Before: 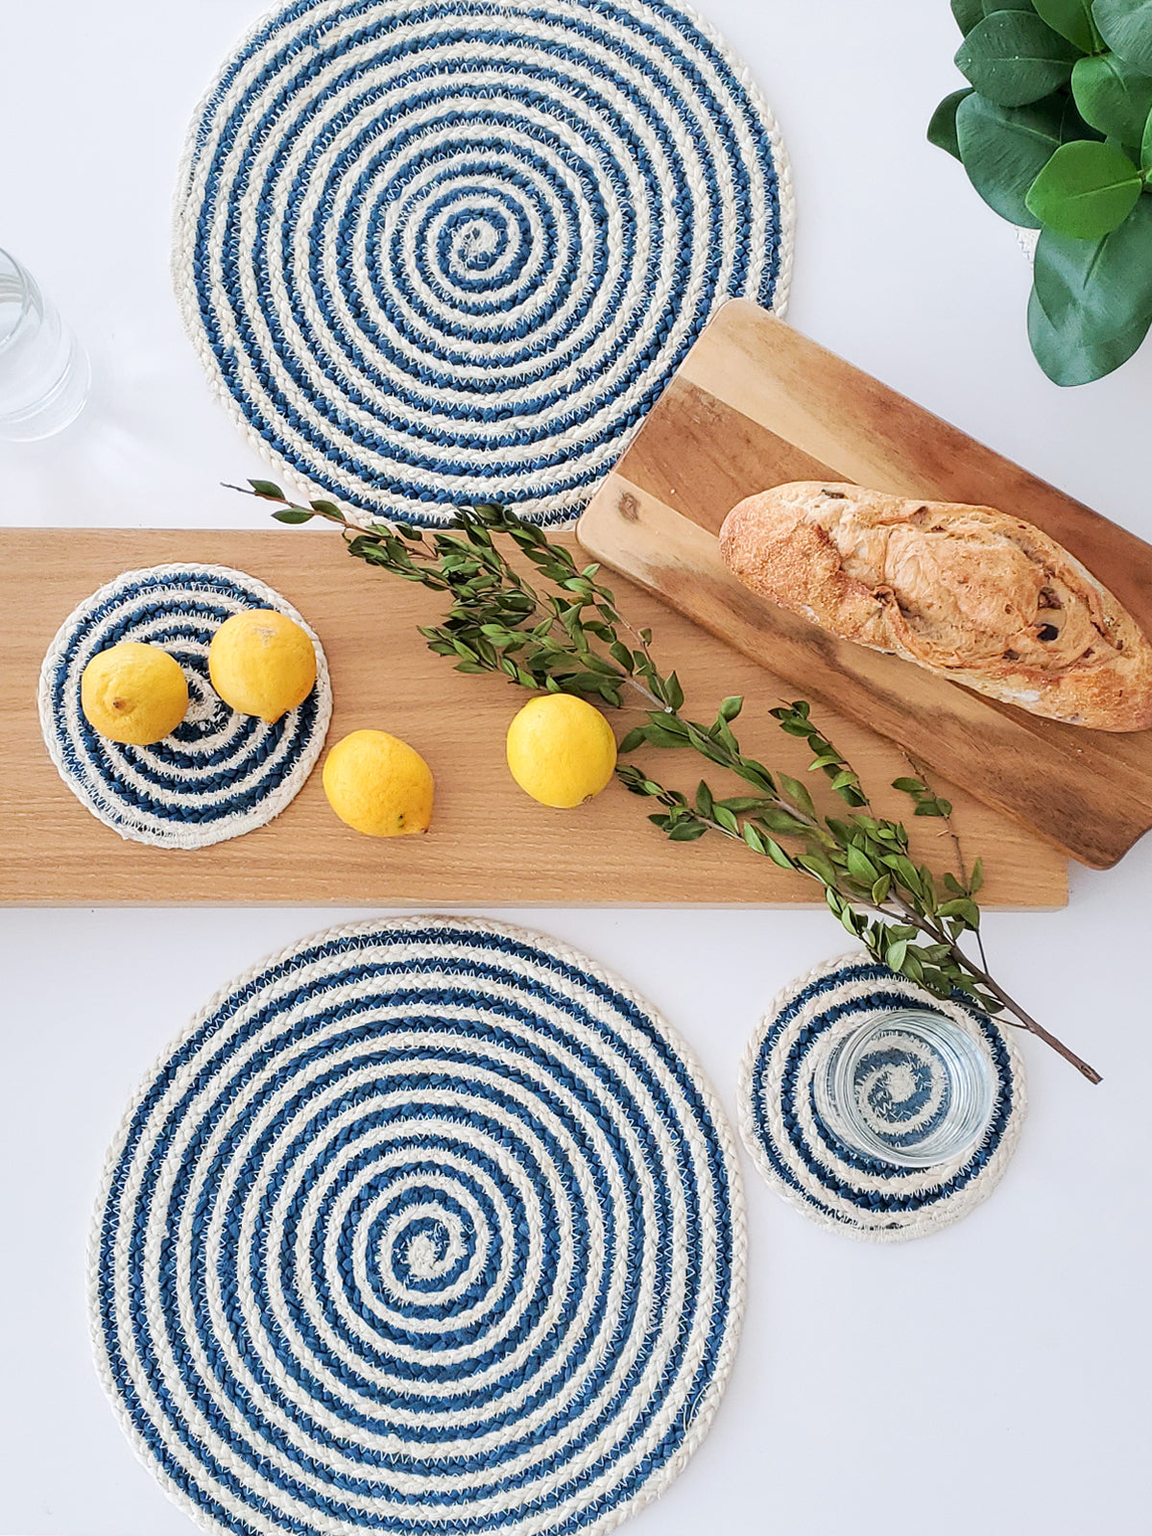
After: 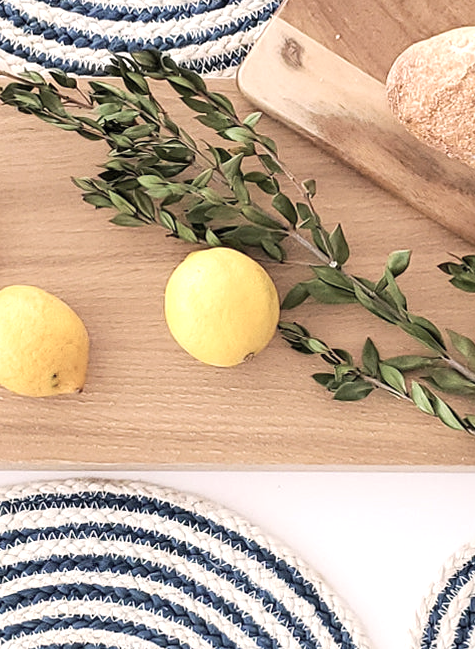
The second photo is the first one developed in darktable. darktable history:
crop: left 30.321%, top 29.701%, right 30.072%, bottom 29.715%
color correction: highlights a* 5.56, highlights b* 5.26, saturation 0.645
tone equalizer: -8 EV -0.412 EV, -7 EV -0.382 EV, -6 EV -0.34 EV, -5 EV -0.216 EV, -3 EV 0.203 EV, -2 EV 0.361 EV, -1 EV 0.413 EV, +0 EV 0.404 EV, smoothing diameter 24.79%, edges refinement/feathering 10.29, preserve details guided filter
contrast brightness saturation: contrast 0.015, saturation -0.069
